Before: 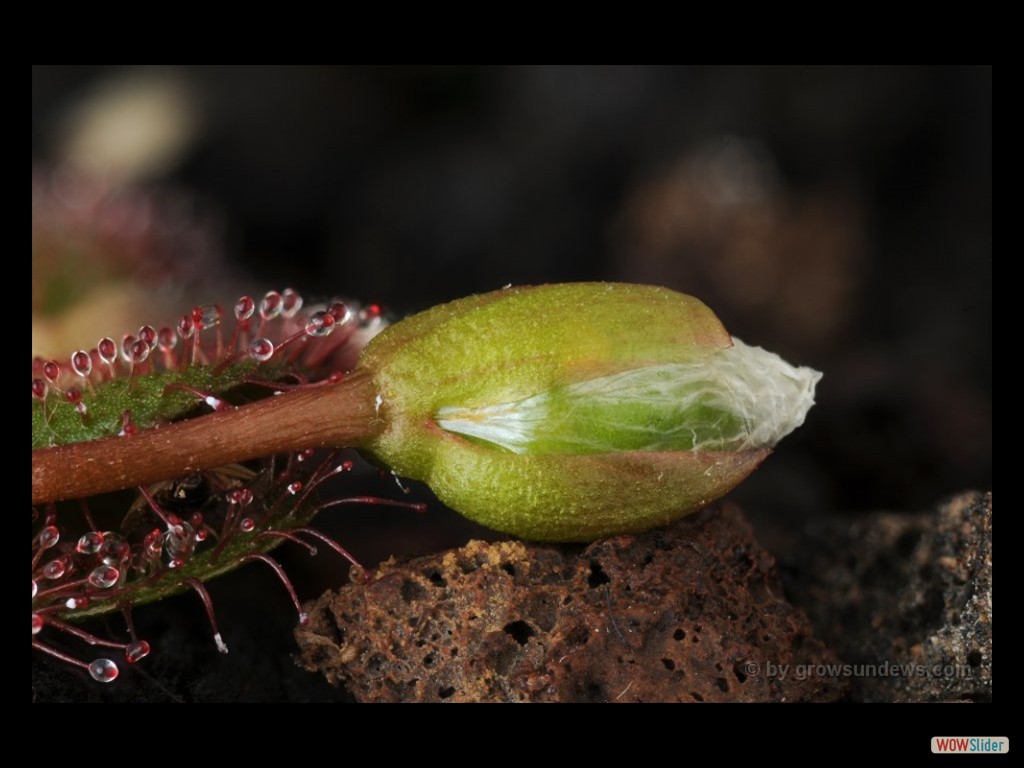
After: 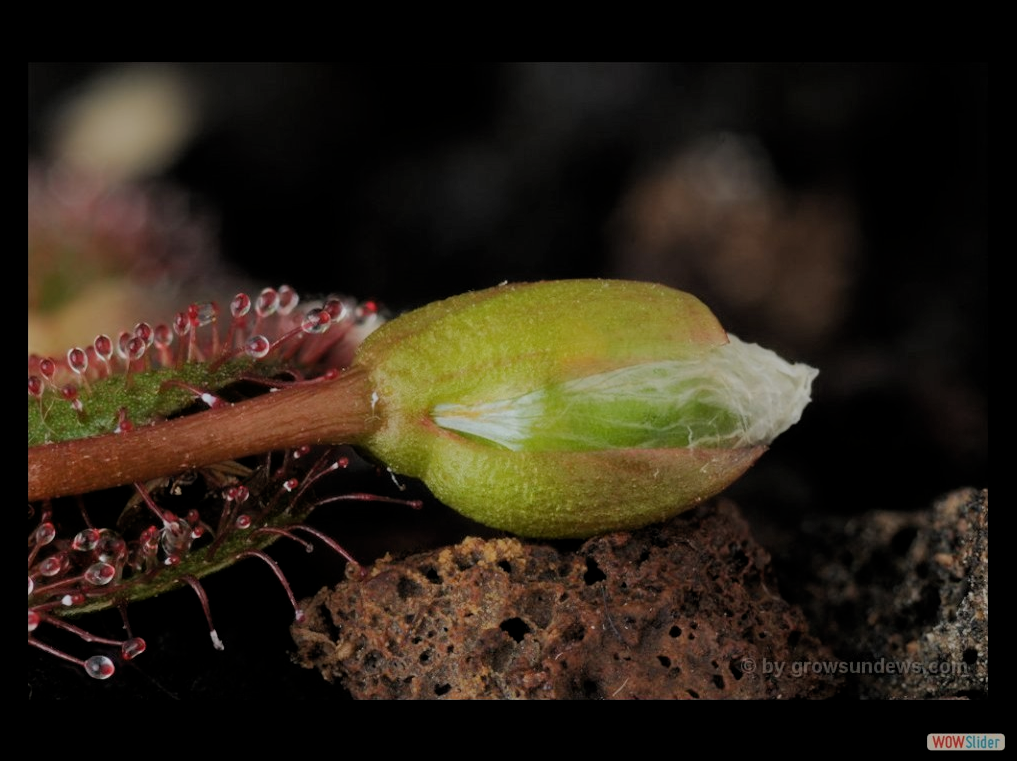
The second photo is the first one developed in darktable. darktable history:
filmic rgb: black relative exposure -8.79 EV, white relative exposure 4.98 EV, threshold 3 EV, target black luminance 0%, hardness 3.77, latitude 66.33%, contrast 0.822, shadows ↔ highlights balance 20%, color science v5 (2021), contrast in shadows safe, contrast in highlights safe, enable highlight reconstruction true
crop: left 0.434%, top 0.485%, right 0.244%, bottom 0.386%
